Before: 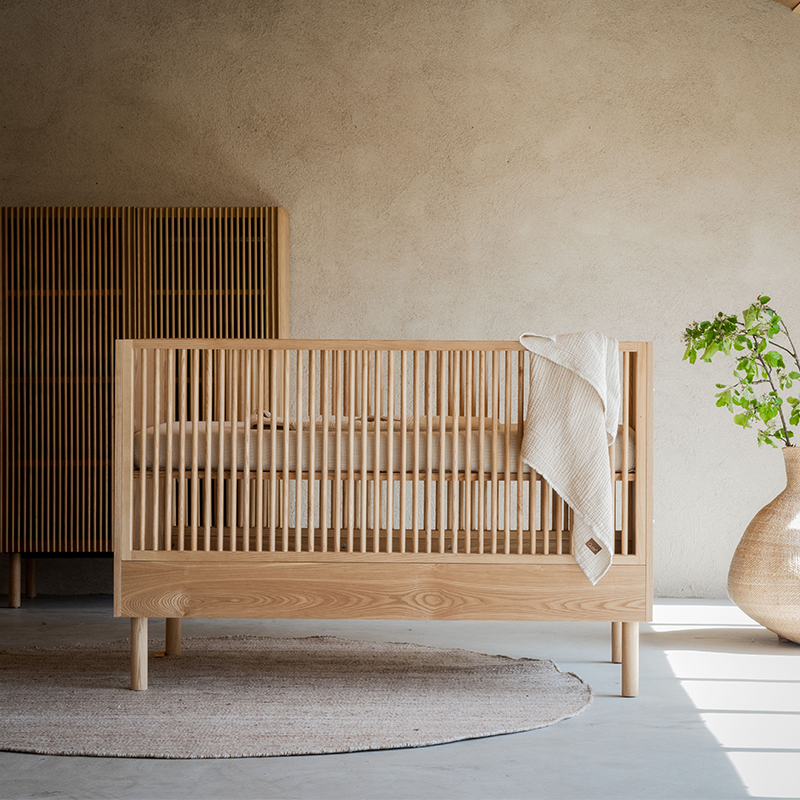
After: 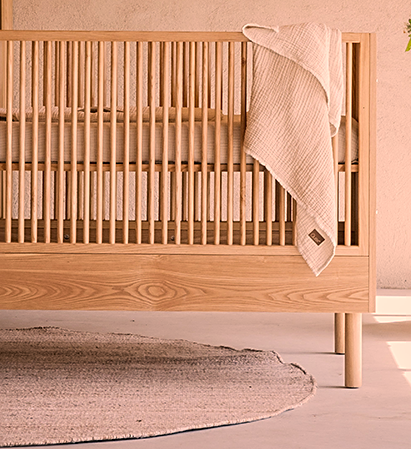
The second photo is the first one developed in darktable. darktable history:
sharpen: on, module defaults
crop: left 34.654%, top 38.631%, right 13.857%, bottom 5.193%
color correction: highlights a* 21.22, highlights b* 19.57
